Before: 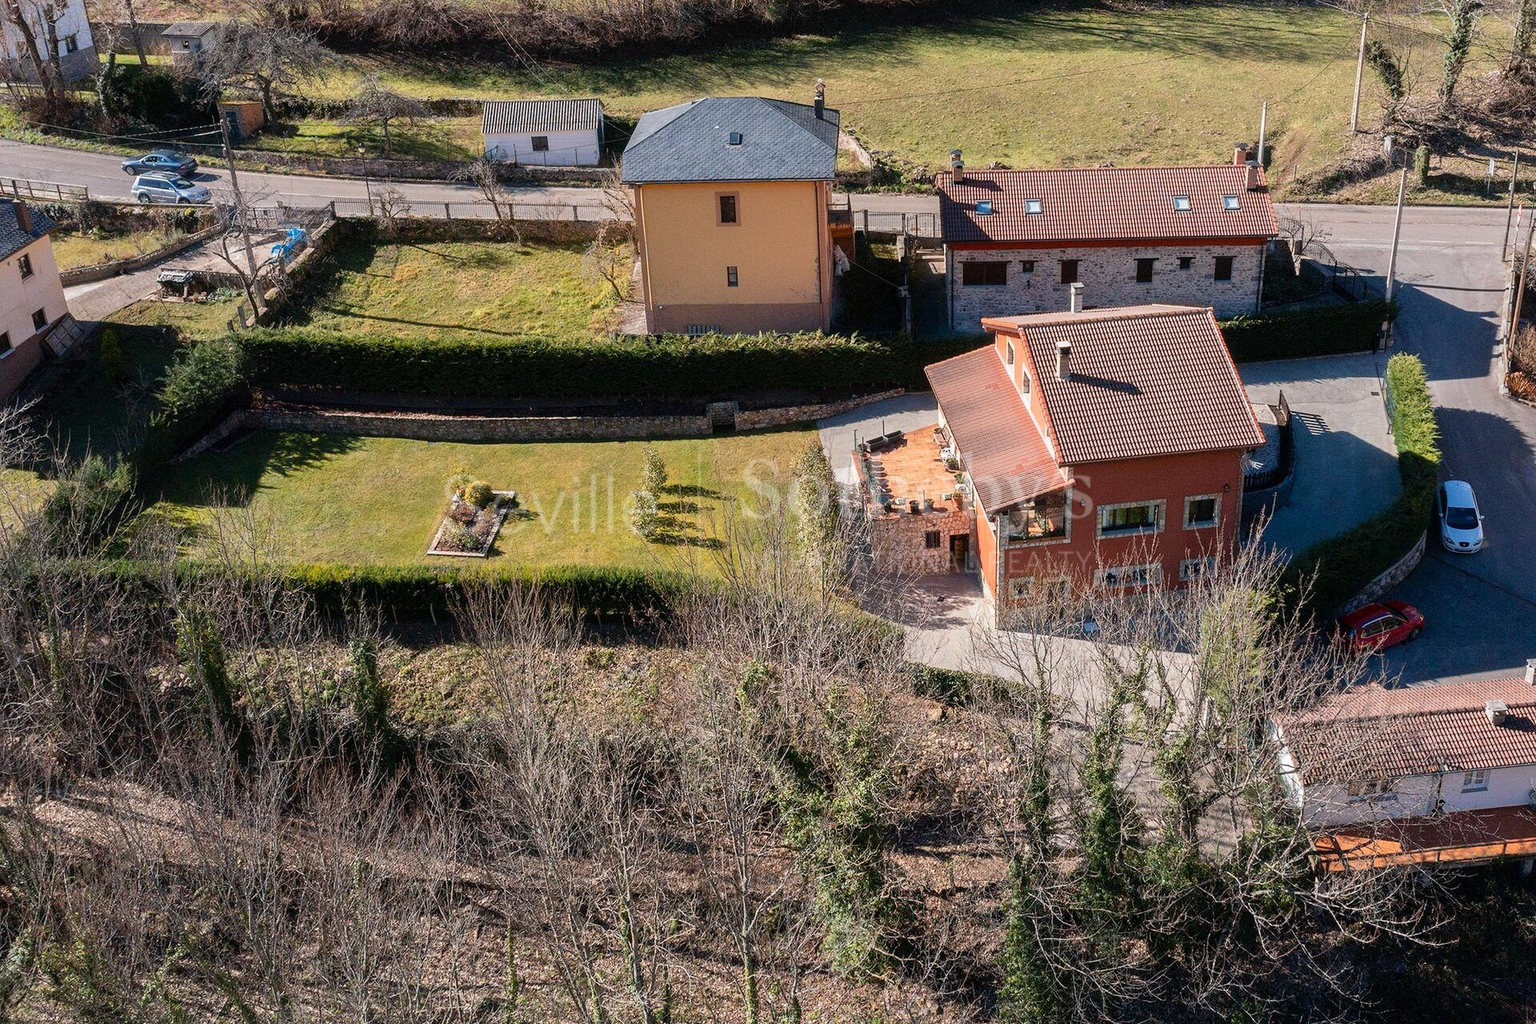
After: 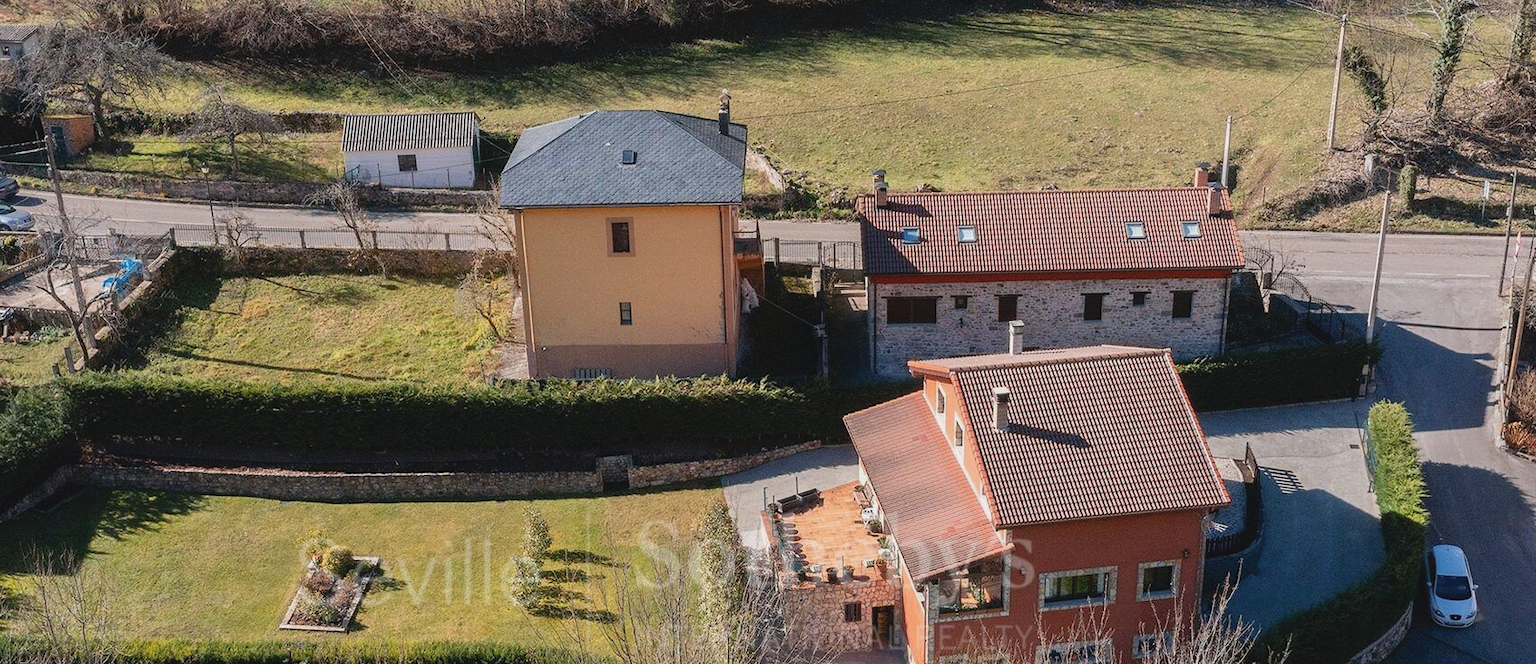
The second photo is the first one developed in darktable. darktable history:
contrast brightness saturation: contrast -0.1, saturation -0.1
crop and rotate: left 11.812%, bottom 42.776%
